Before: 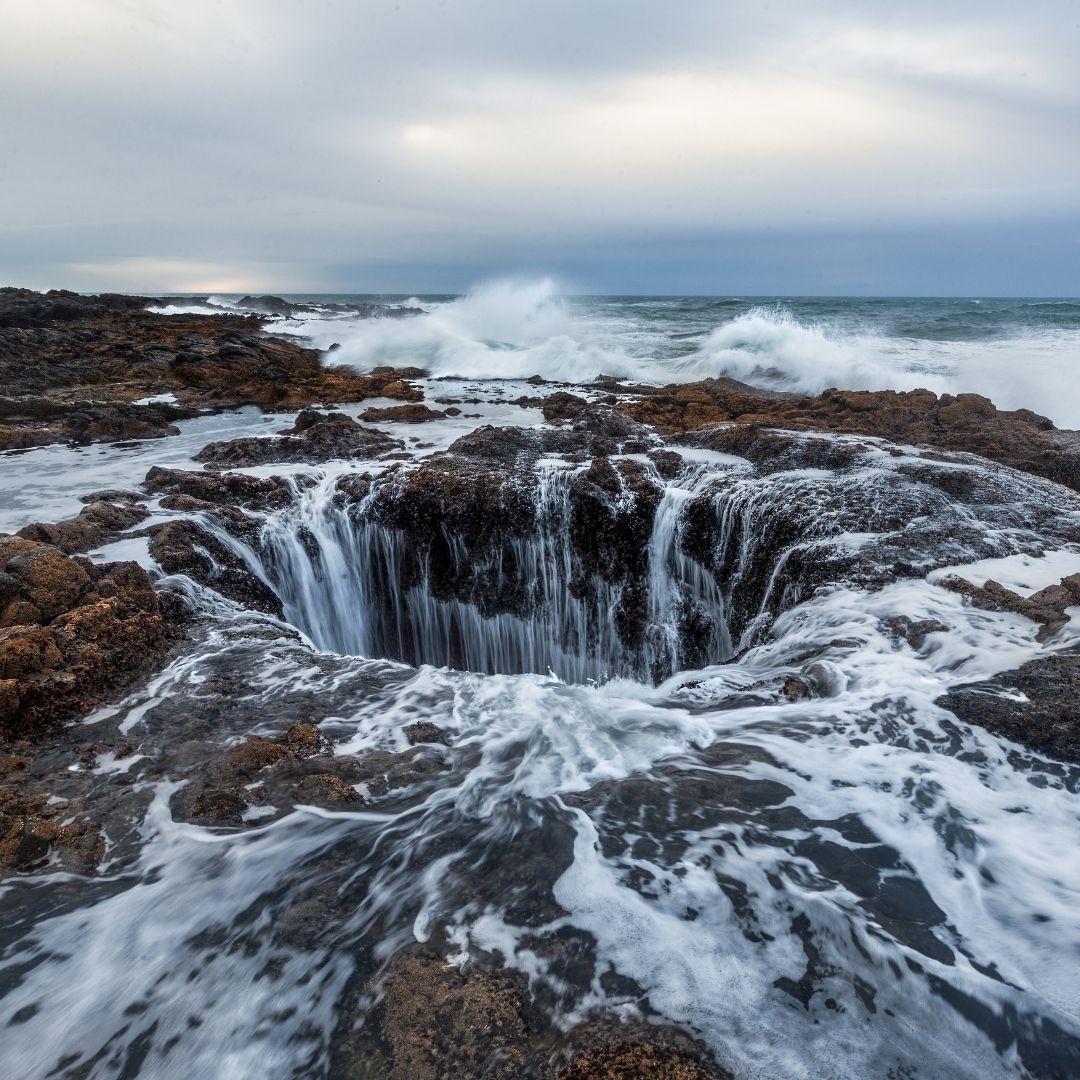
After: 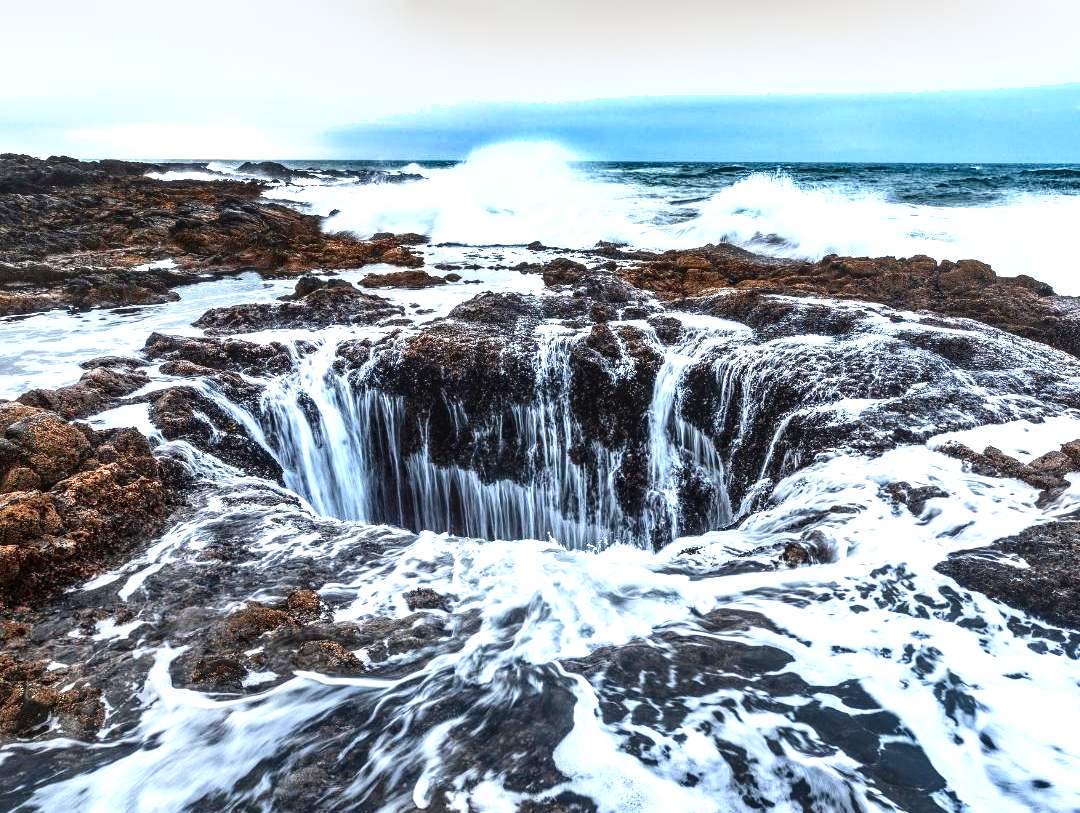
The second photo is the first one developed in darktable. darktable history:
contrast brightness saturation: contrast 0.203, brightness -0.104, saturation 0.102
crop and rotate: top 12.438%, bottom 12.194%
exposure: black level correction -0.002, exposure 1.343 EV, compensate highlight preservation false
local contrast: on, module defaults
shadows and highlights: soften with gaussian
tone equalizer: on, module defaults
